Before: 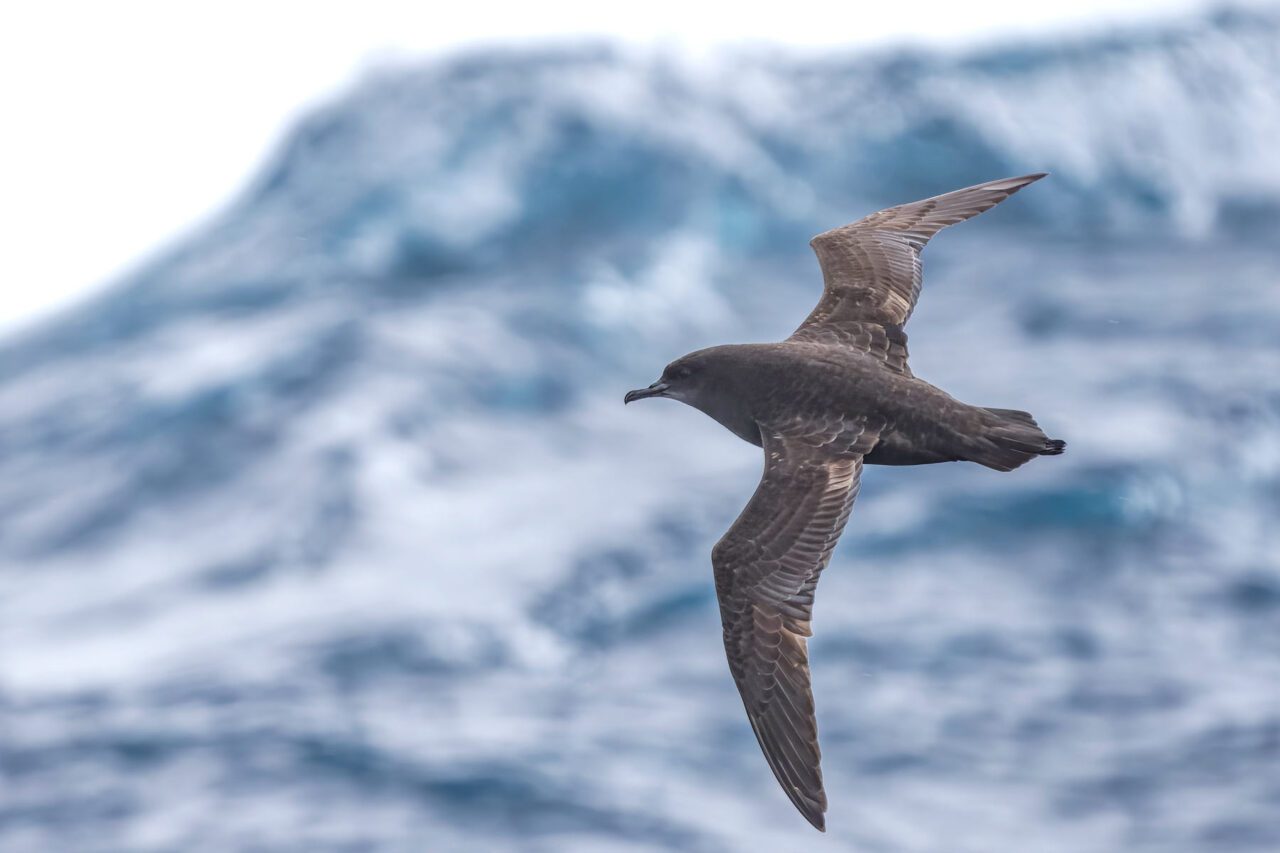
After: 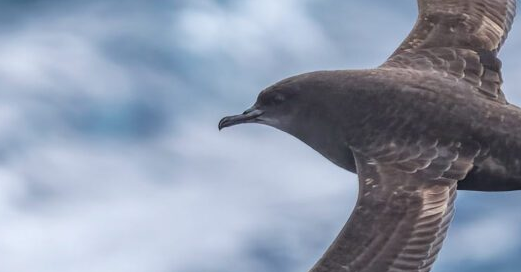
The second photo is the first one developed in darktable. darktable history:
crop: left 31.738%, top 32.136%, right 27.513%, bottom 35.894%
